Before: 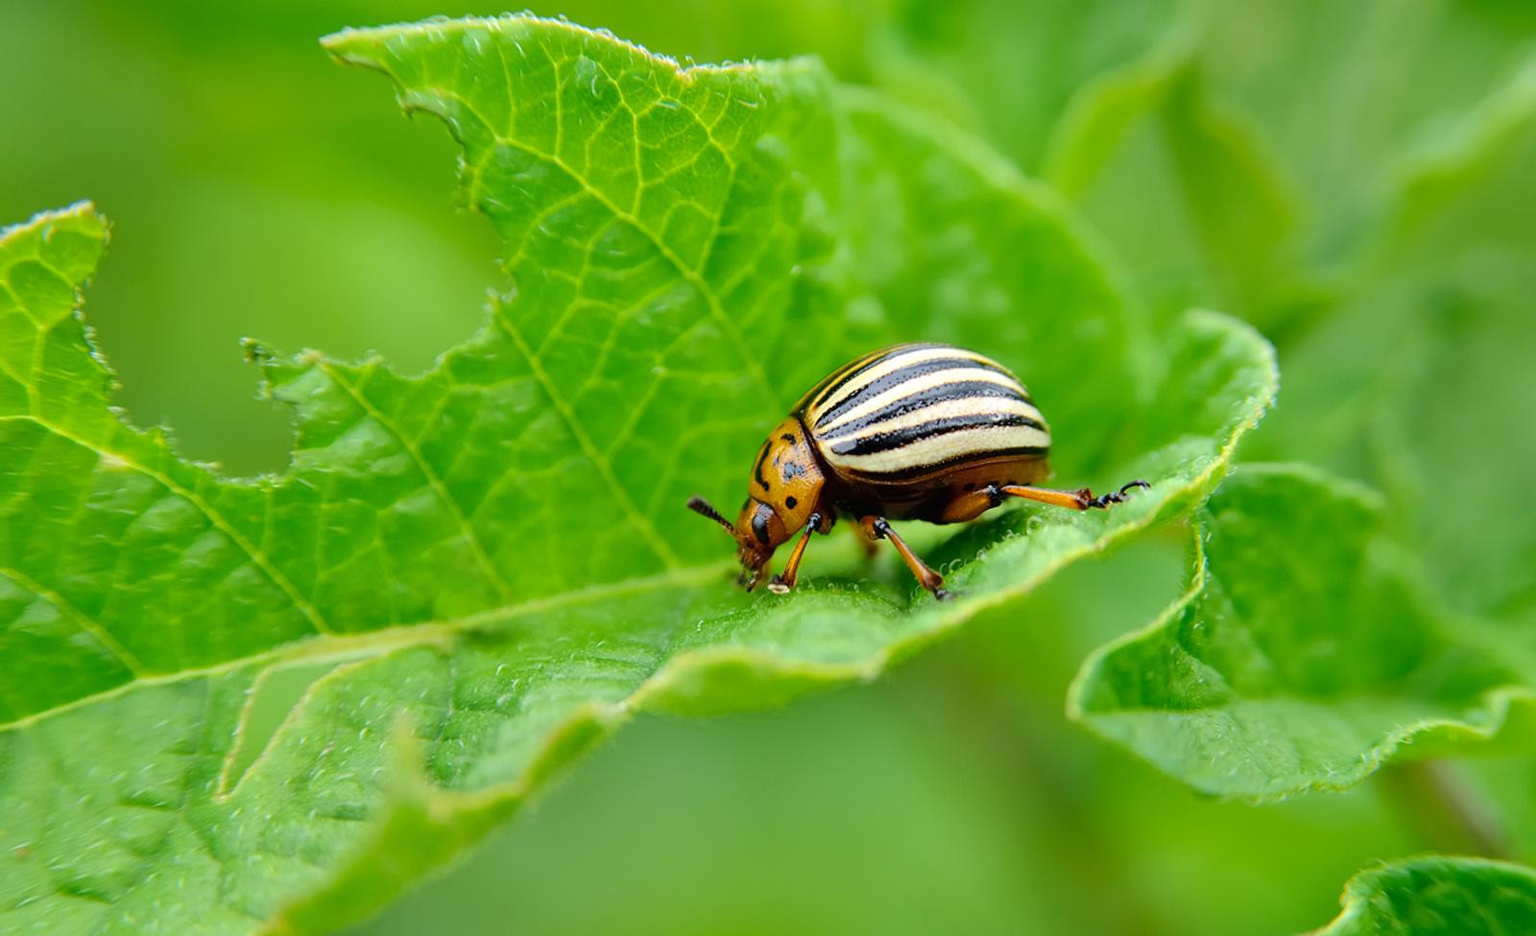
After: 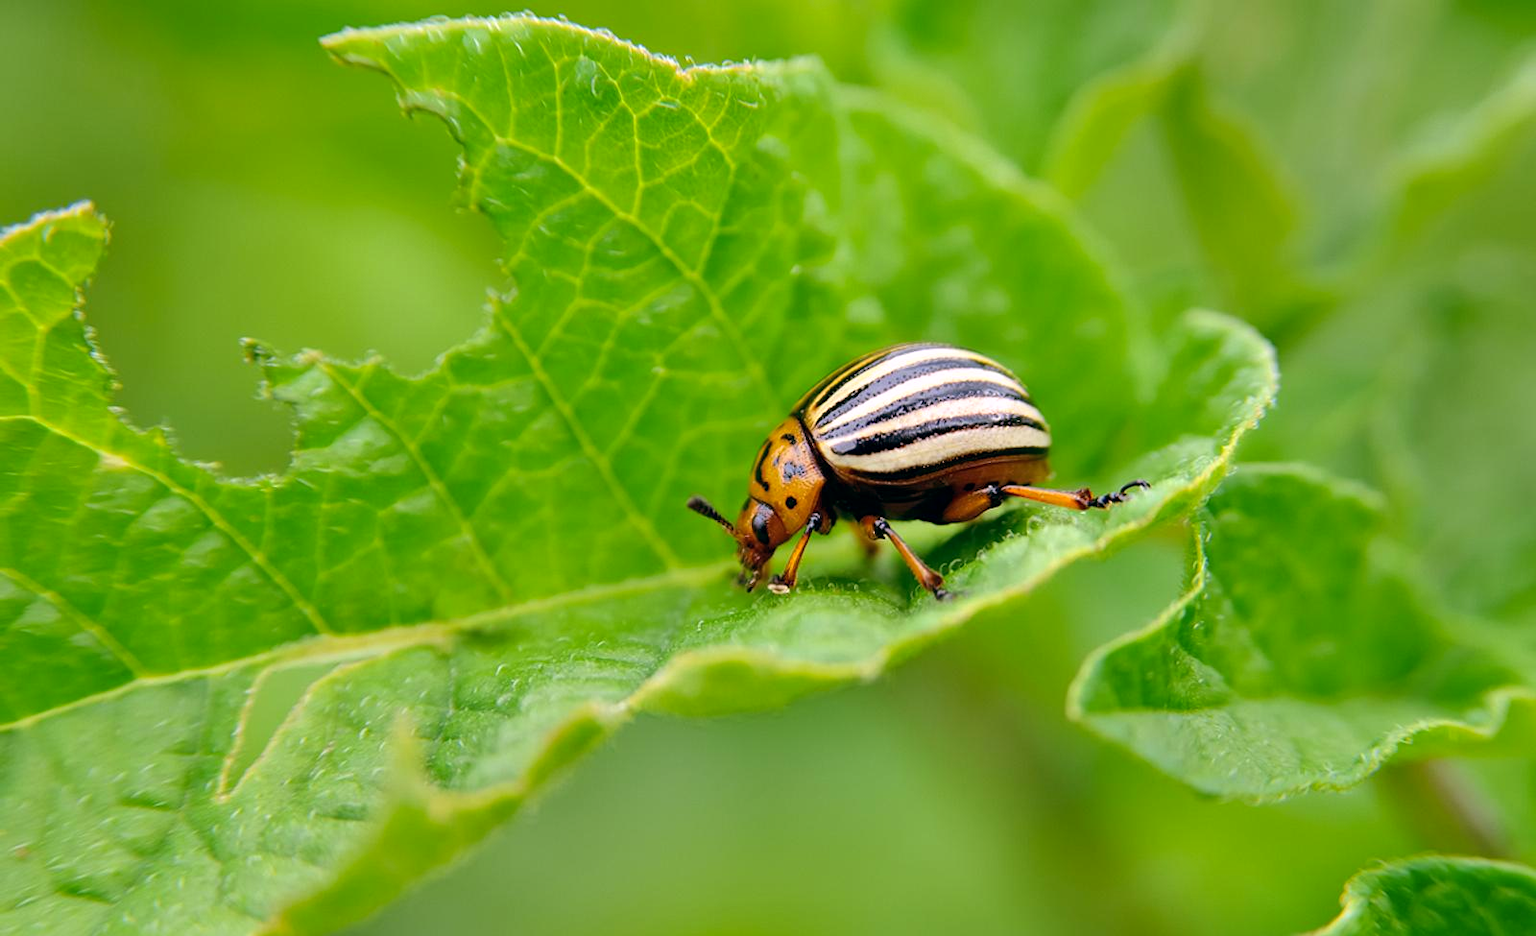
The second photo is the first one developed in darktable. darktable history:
white balance: red 1.05, blue 1.072
color balance: lift [0.998, 0.998, 1.001, 1.002], gamma [0.995, 1.025, 0.992, 0.975], gain [0.995, 1.02, 0.997, 0.98]
